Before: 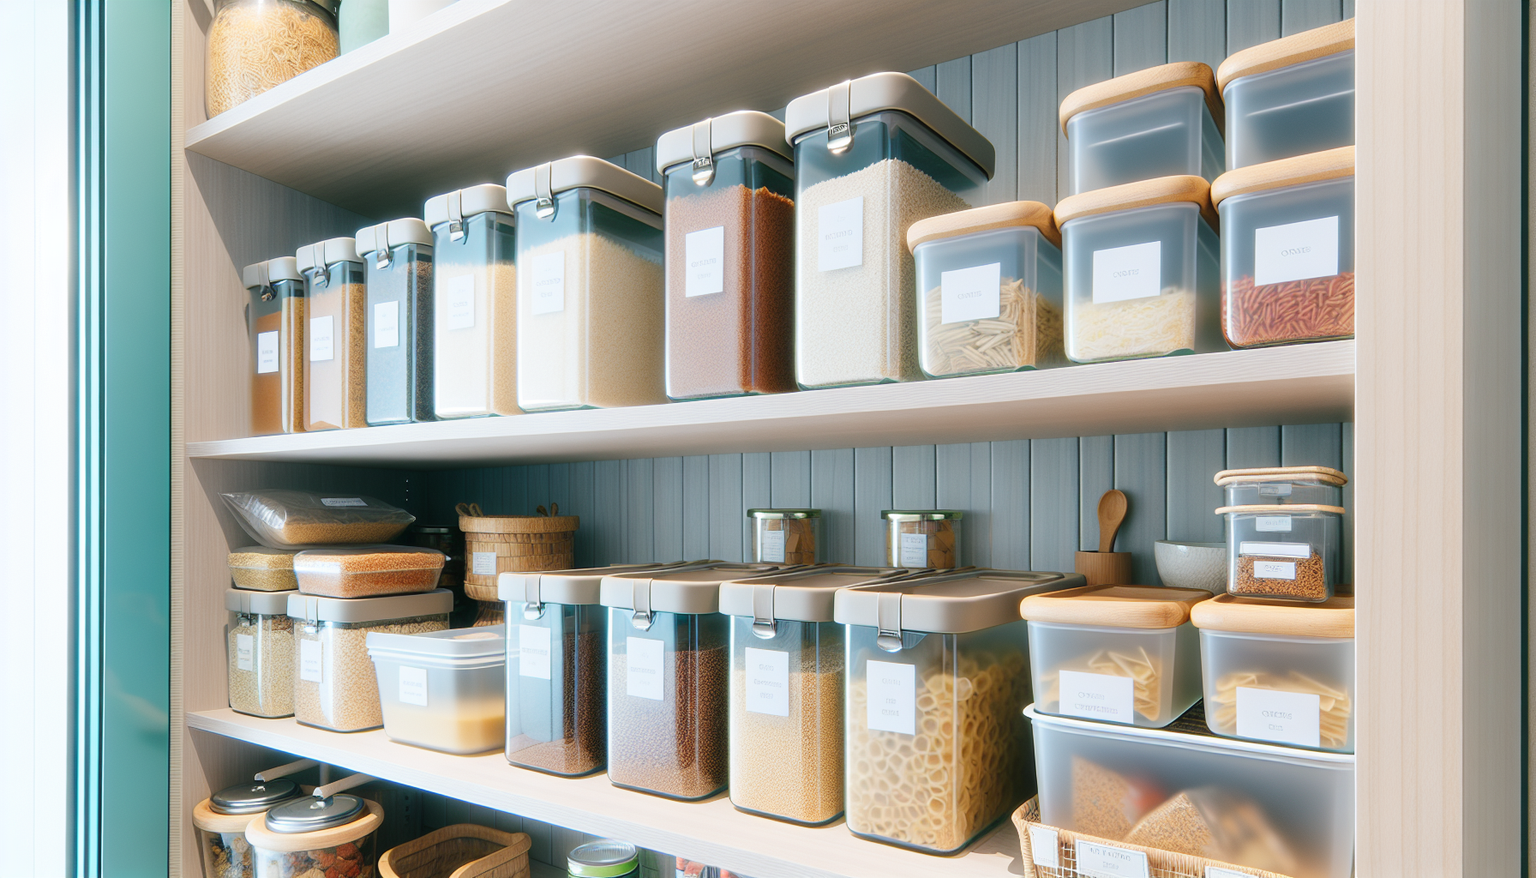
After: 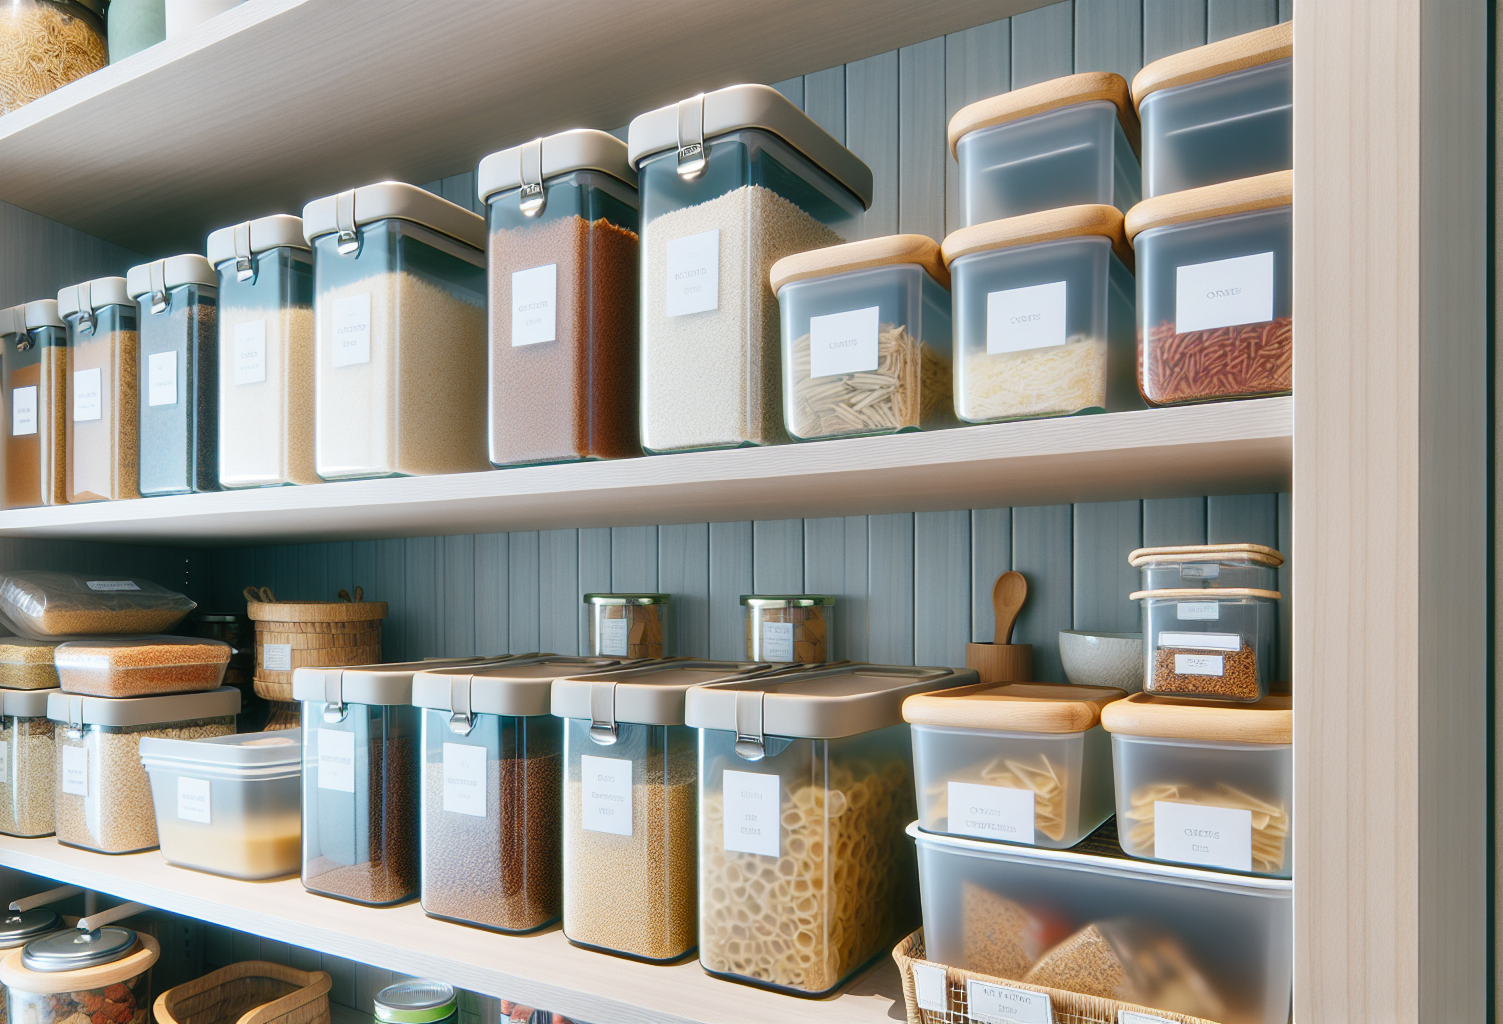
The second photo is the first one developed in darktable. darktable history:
crop: left 16.103%
shadows and highlights: white point adjustment 0.11, highlights -70.14, soften with gaussian
